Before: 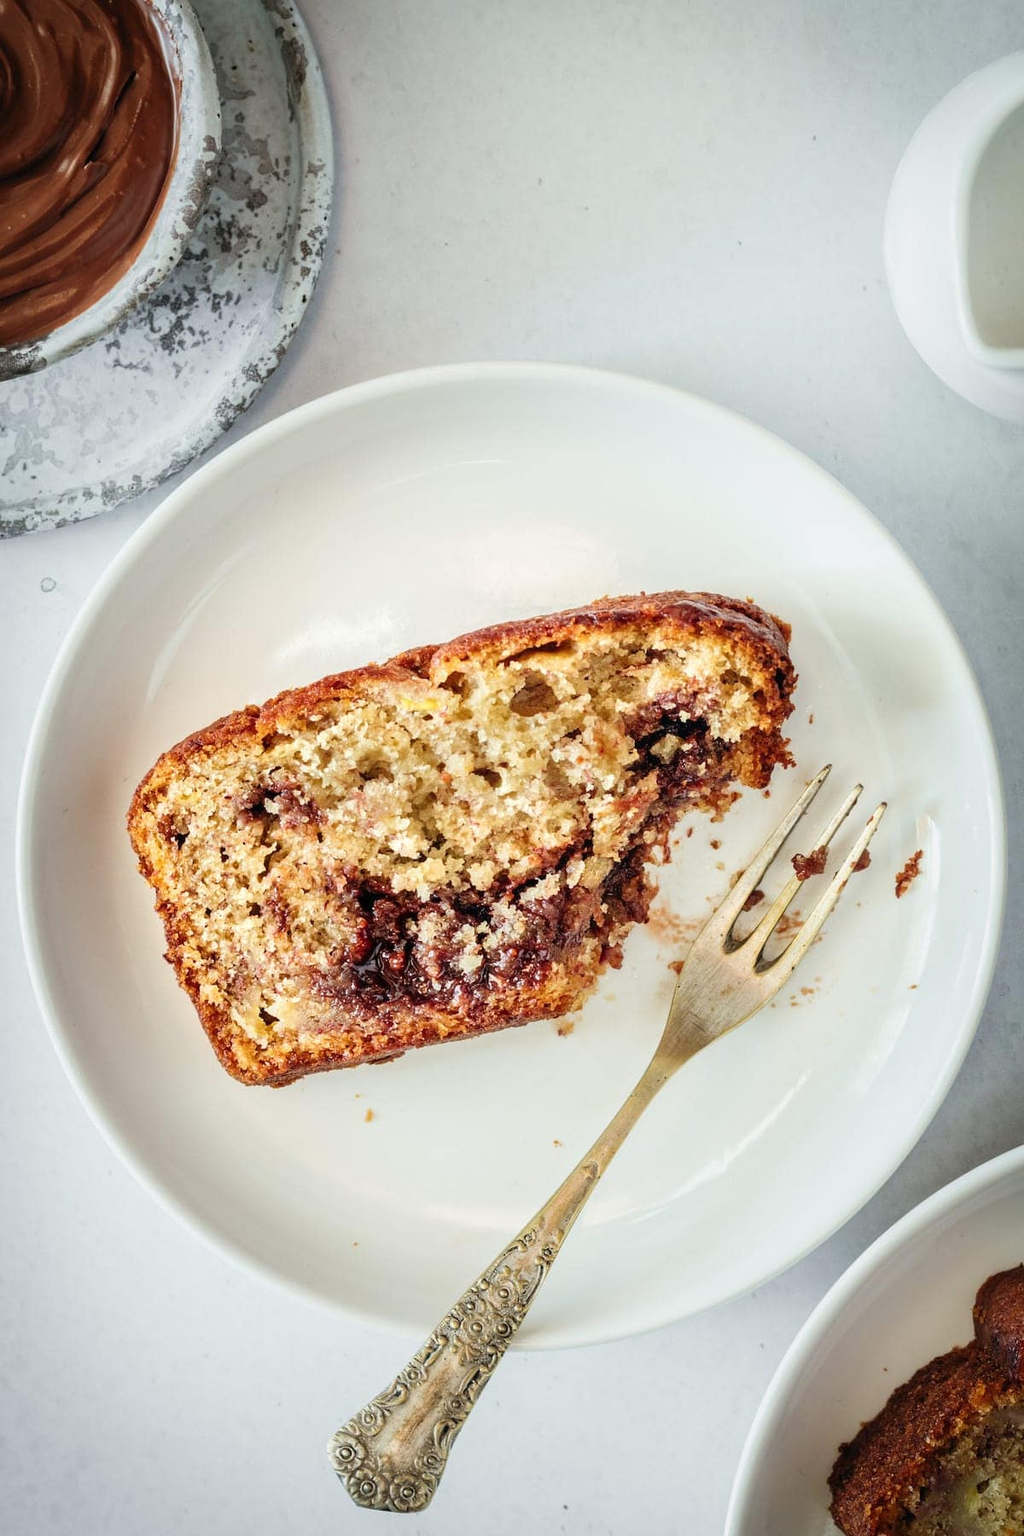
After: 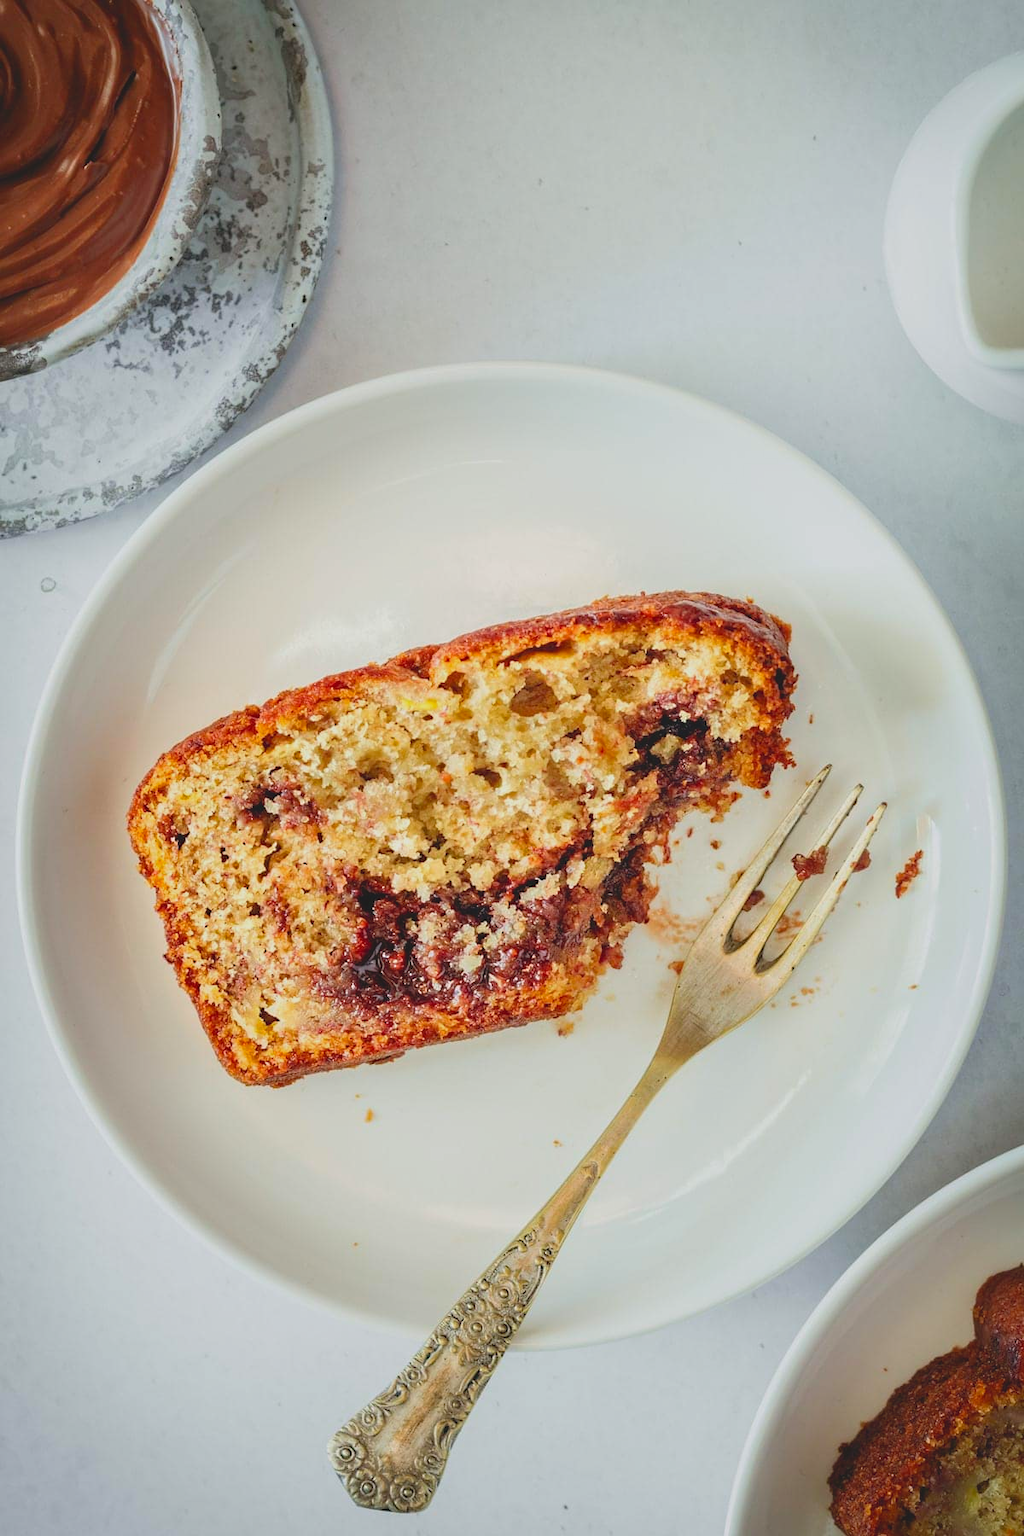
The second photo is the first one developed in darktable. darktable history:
contrast brightness saturation: contrast -0.208, saturation 0.19
sharpen: radius 5.346, amount 0.314, threshold 26.873
